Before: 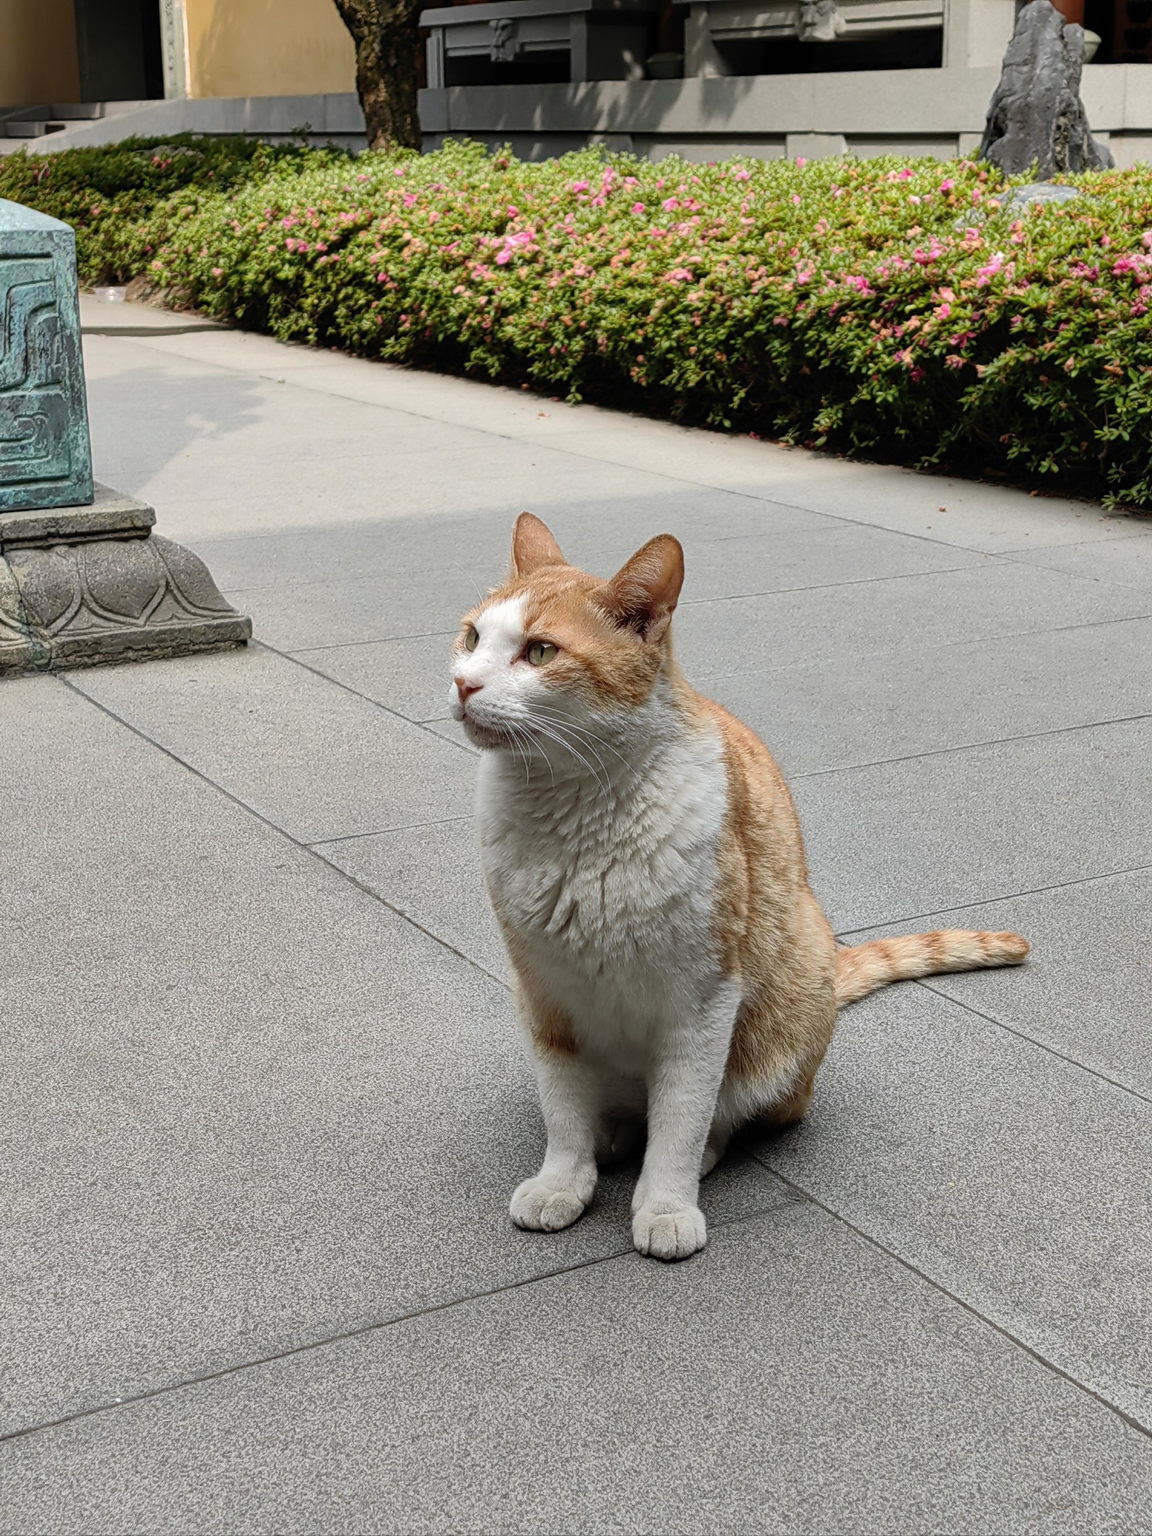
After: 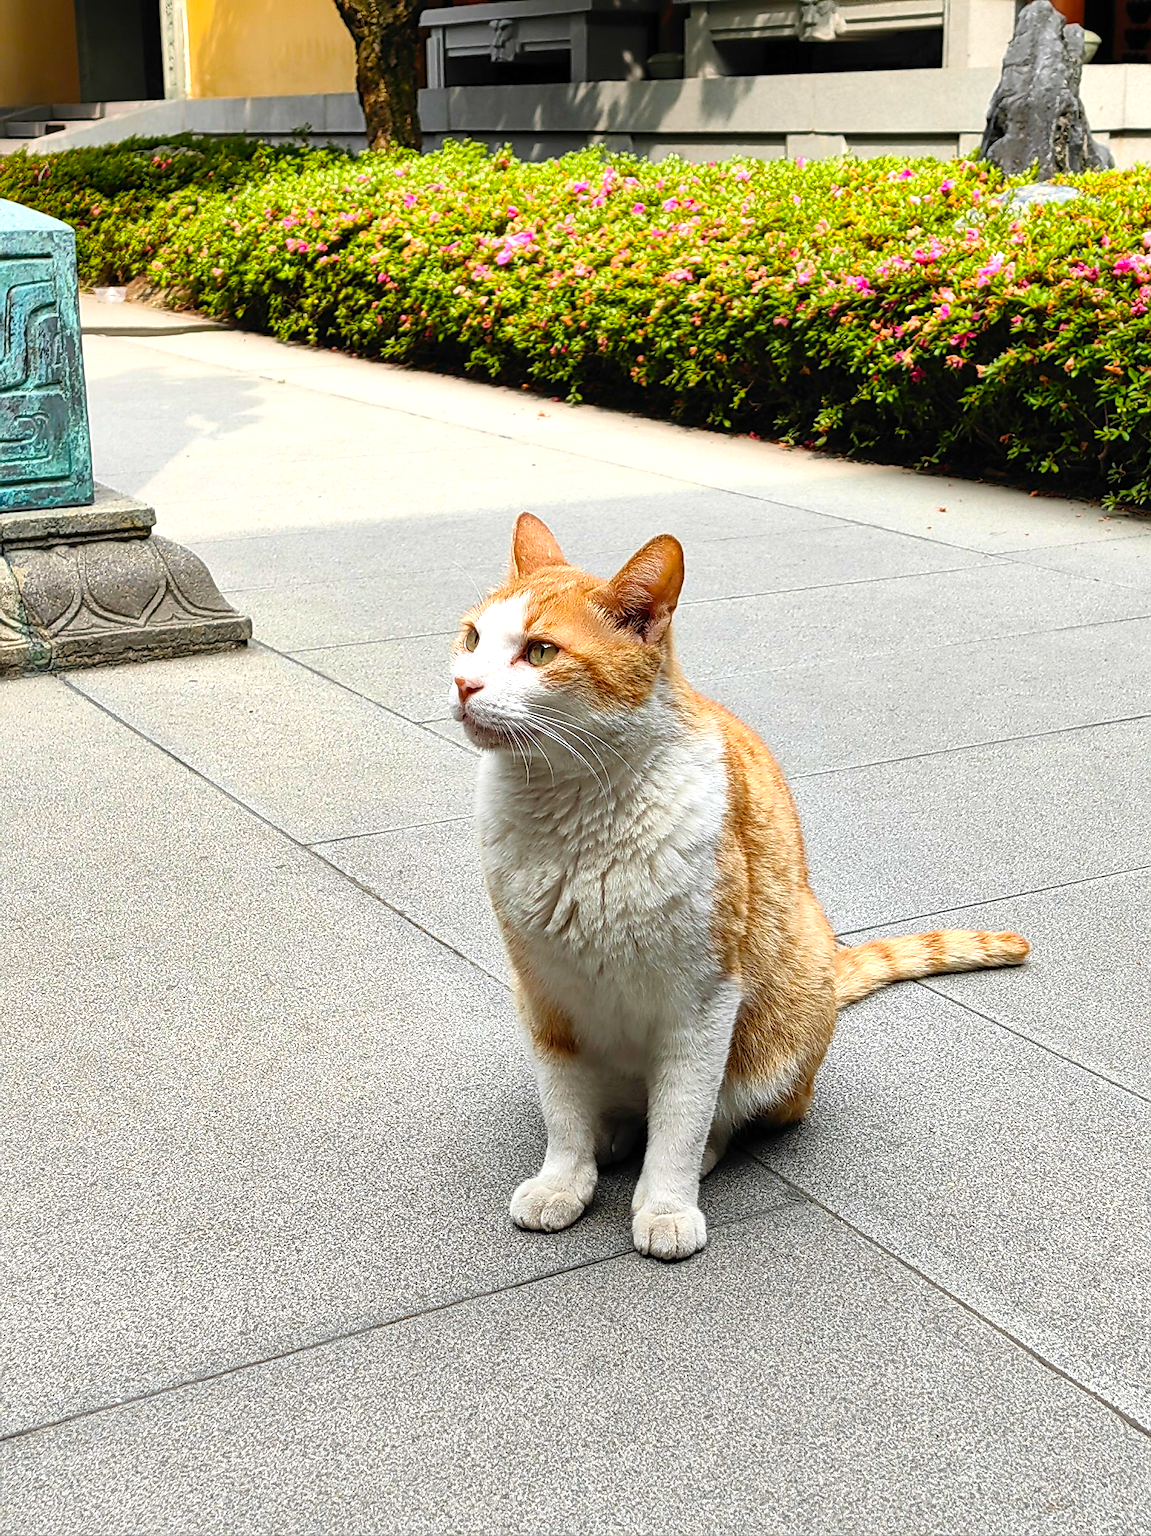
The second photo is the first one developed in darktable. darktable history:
sharpen: on, module defaults
color balance rgb: highlights gain › luminance 17.906%, perceptual saturation grading › global saturation 29.483%, global vibrance 20%
exposure: black level correction 0, exposure 0.498 EV, compensate exposure bias true, compensate highlight preservation false
